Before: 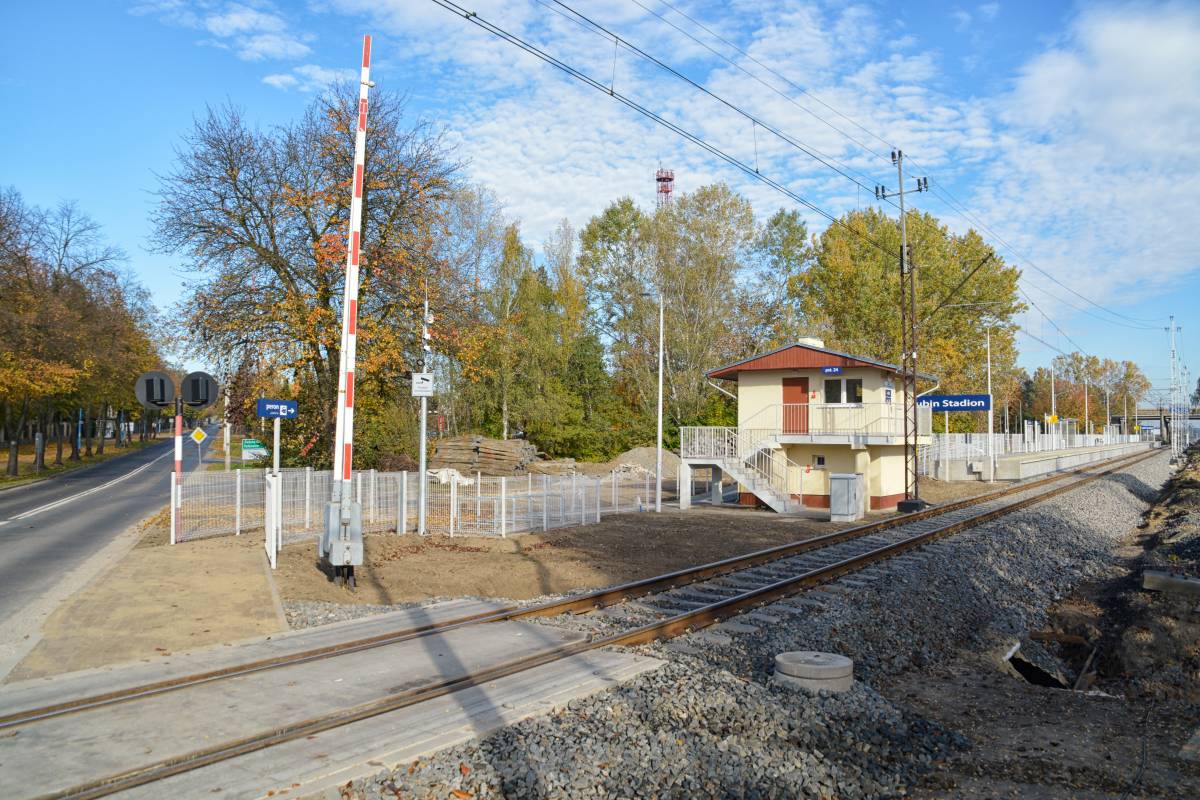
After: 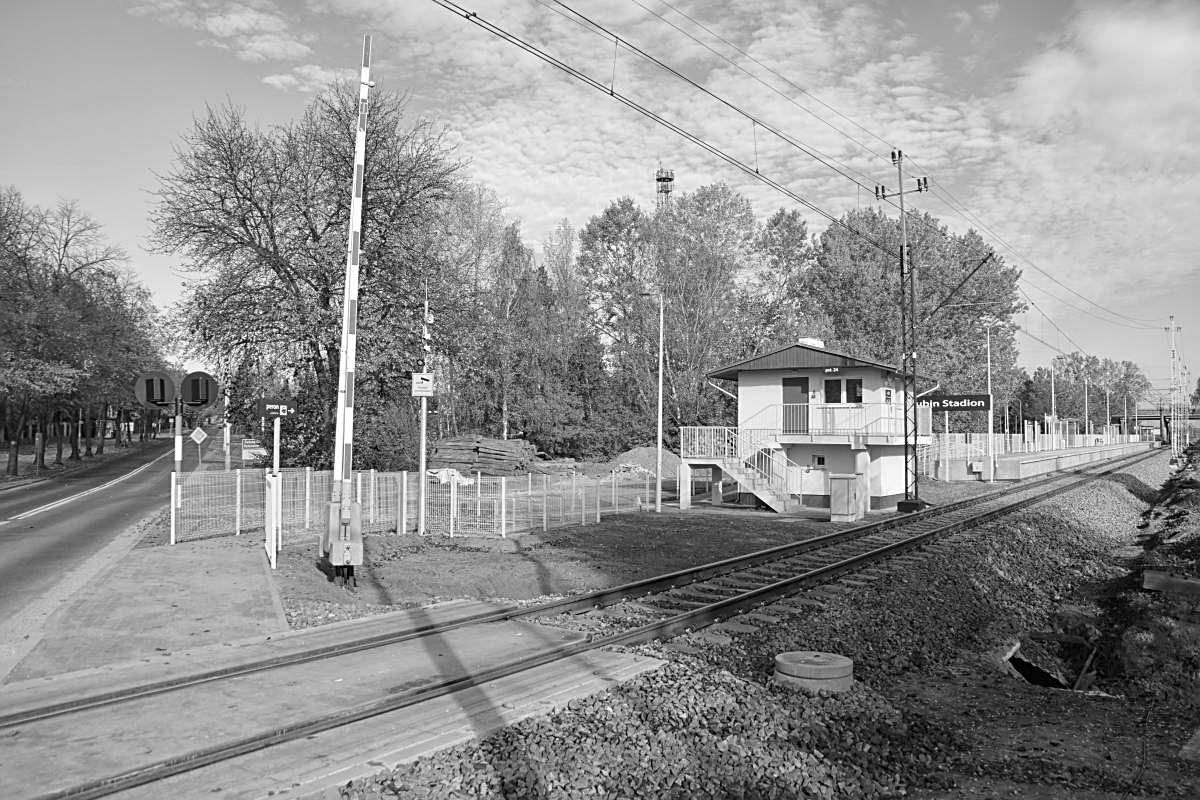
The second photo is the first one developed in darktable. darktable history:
monochrome: size 3.1
sharpen: on, module defaults
